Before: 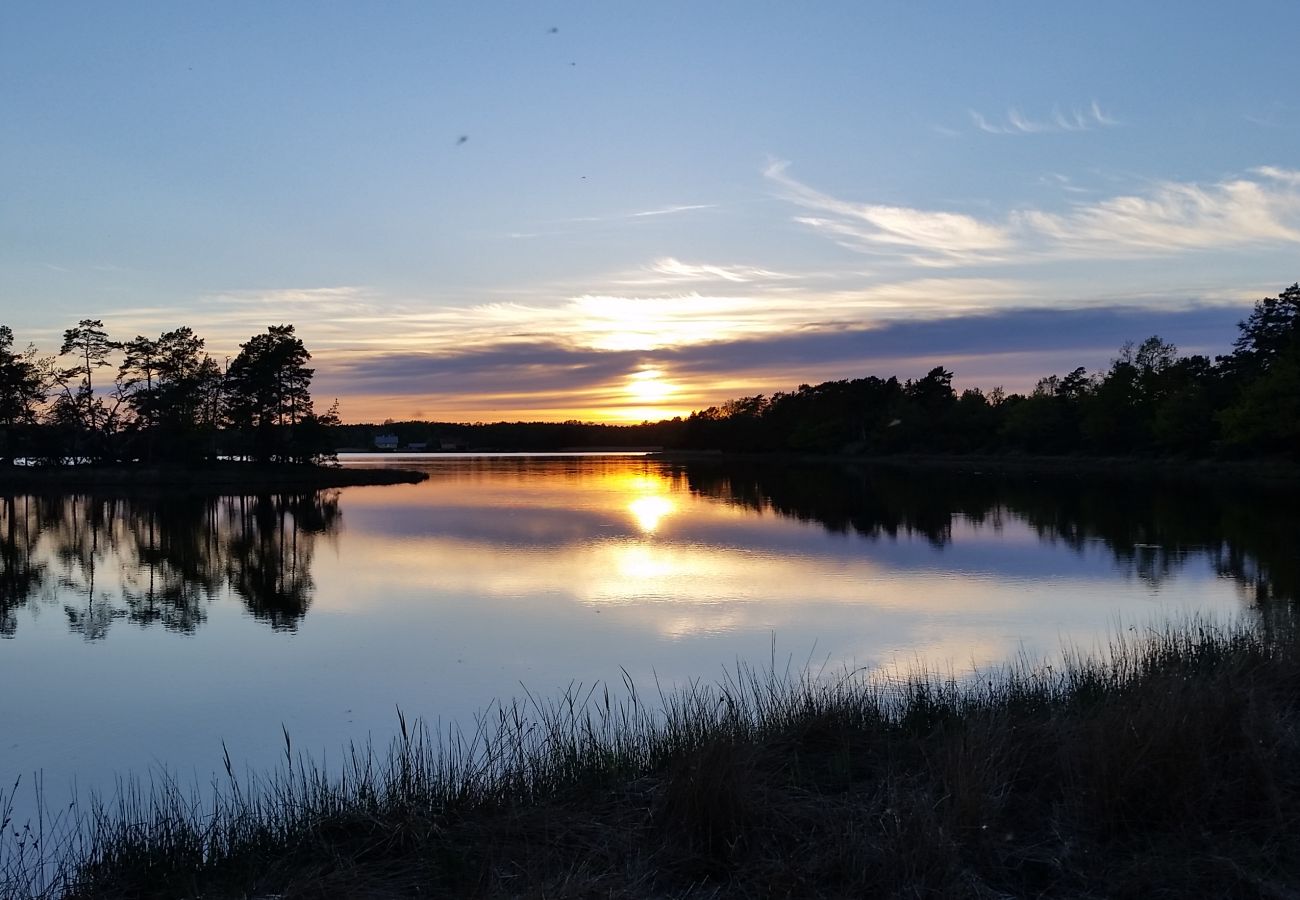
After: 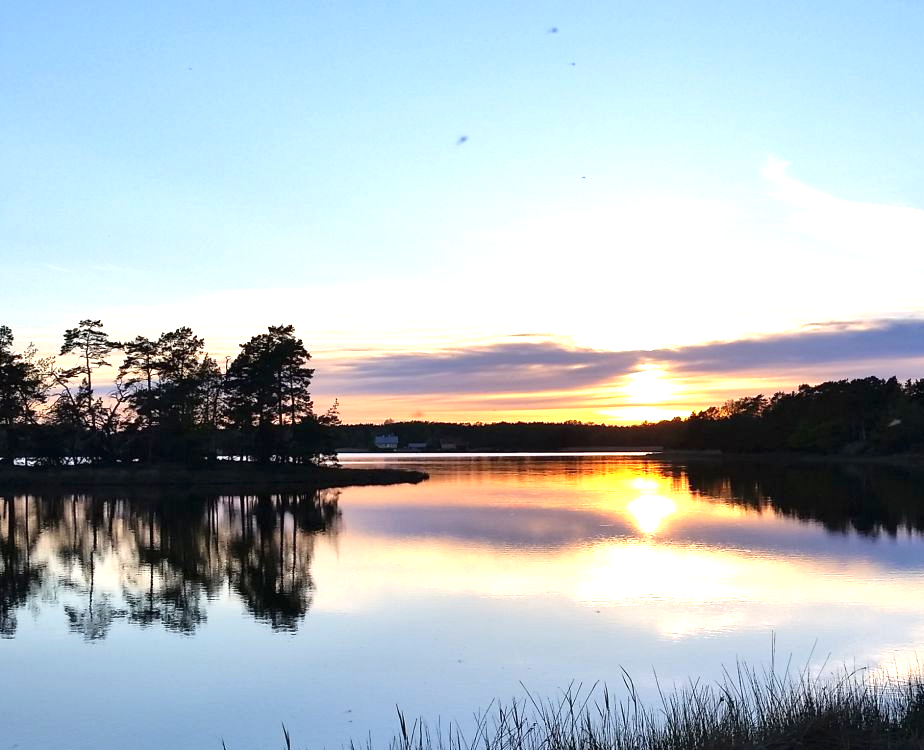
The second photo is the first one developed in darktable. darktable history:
crop: right 28.885%, bottom 16.626%
exposure: black level correction 0, exposure 1.1 EV, compensate exposure bias true, compensate highlight preservation false
